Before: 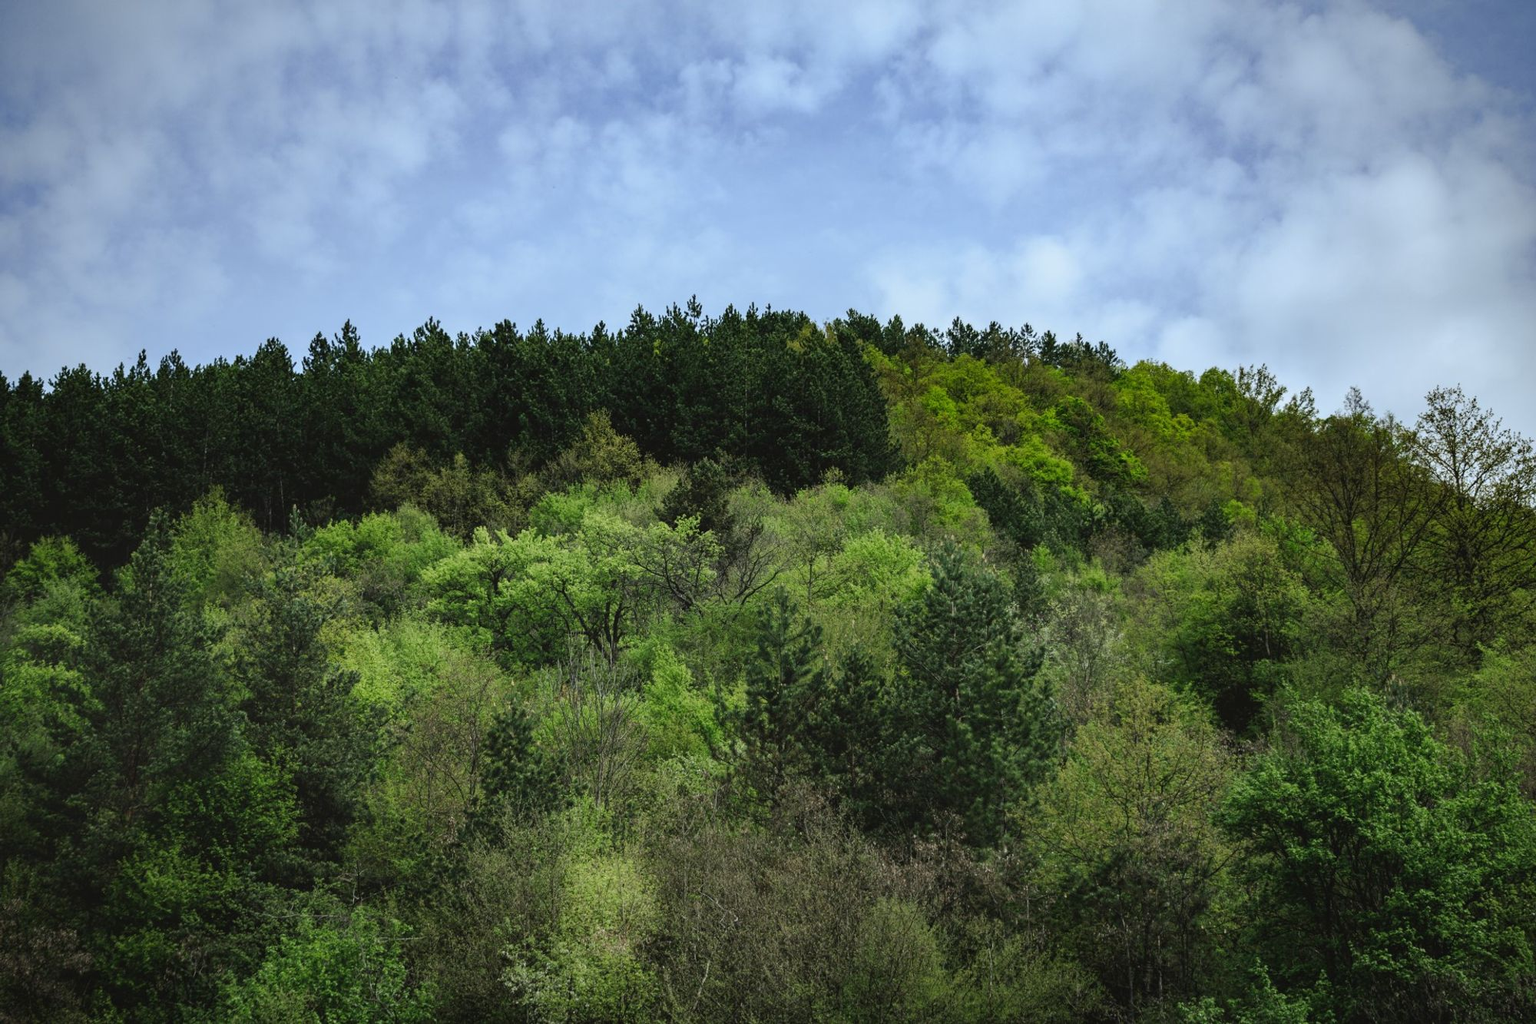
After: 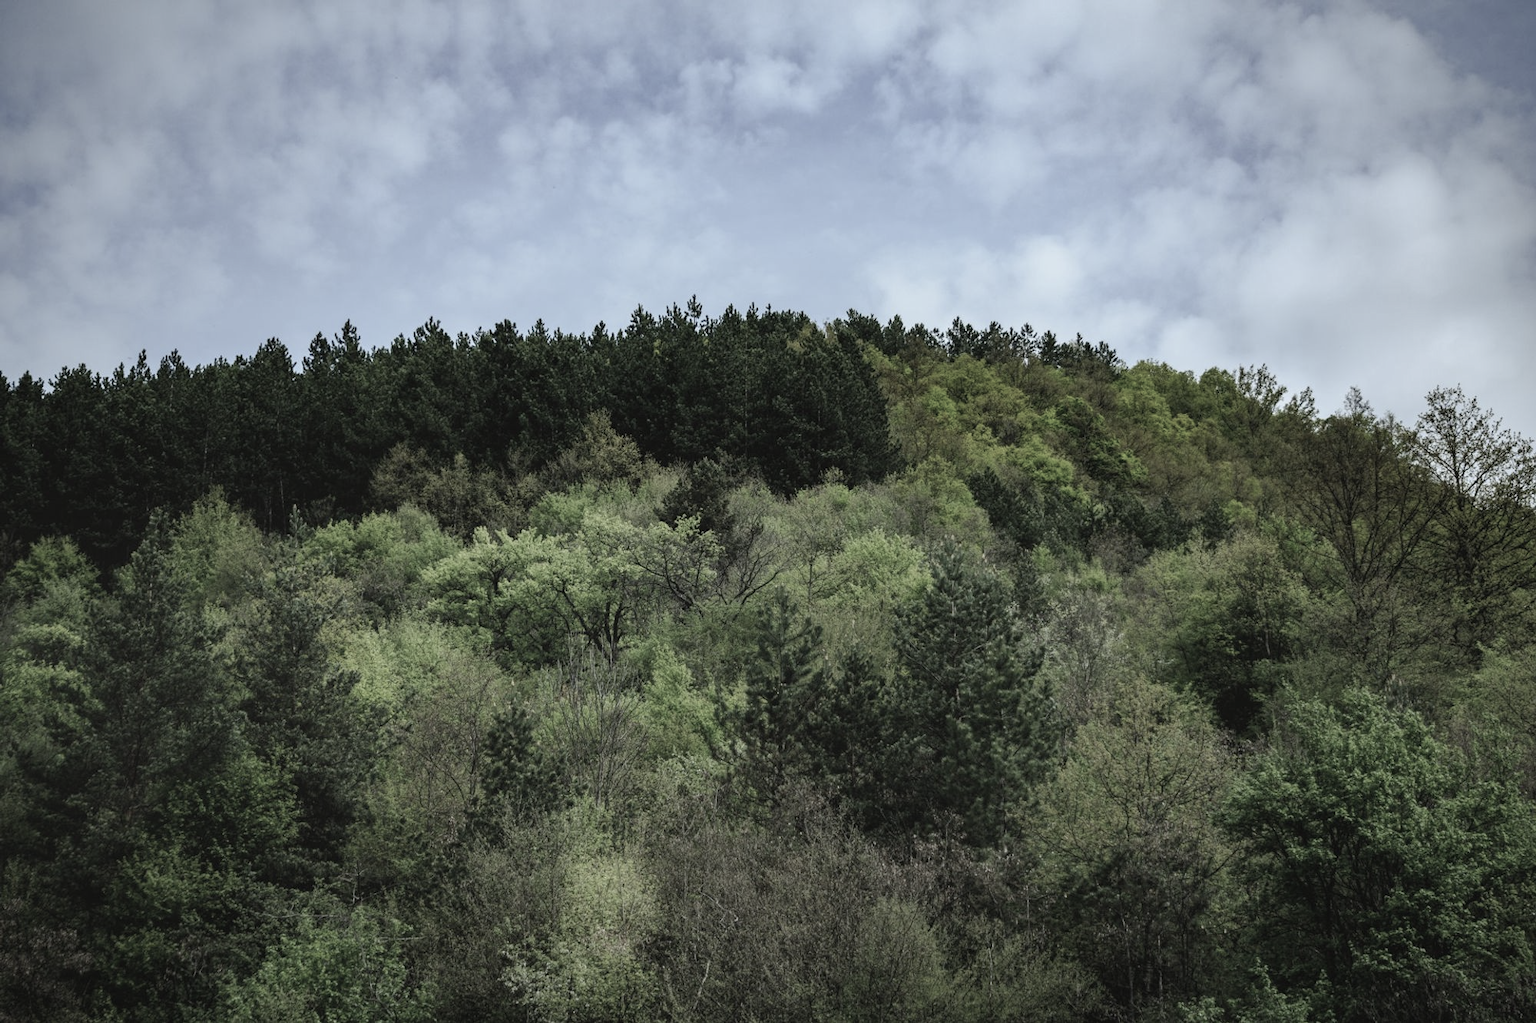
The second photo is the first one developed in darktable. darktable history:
color zones: curves: ch0 [(0, 0.6) (0.129, 0.508) (0.193, 0.483) (0.429, 0.5) (0.571, 0.5) (0.714, 0.5) (0.857, 0.5) (1, 0.6)]; ch1 [(0, 0.481) (0.112, 0.245) (0.213, 0.223) (0.429, 0.233) (0.571, 0.231) (0.683, 0.242) (0.857, 0.296) (1, 0.481)]
